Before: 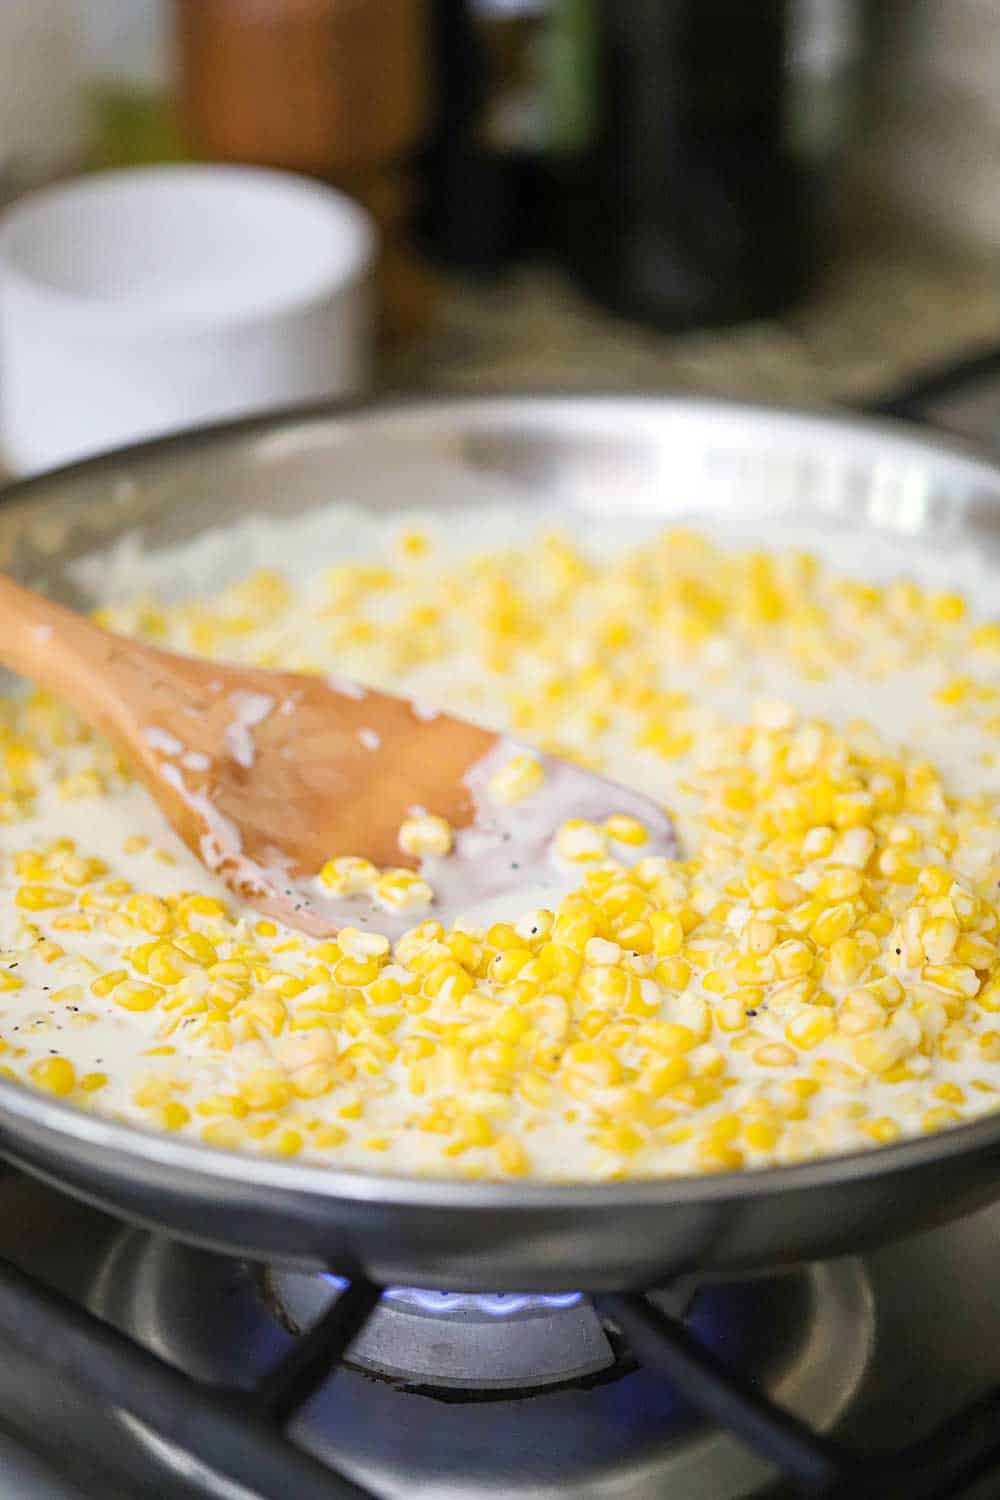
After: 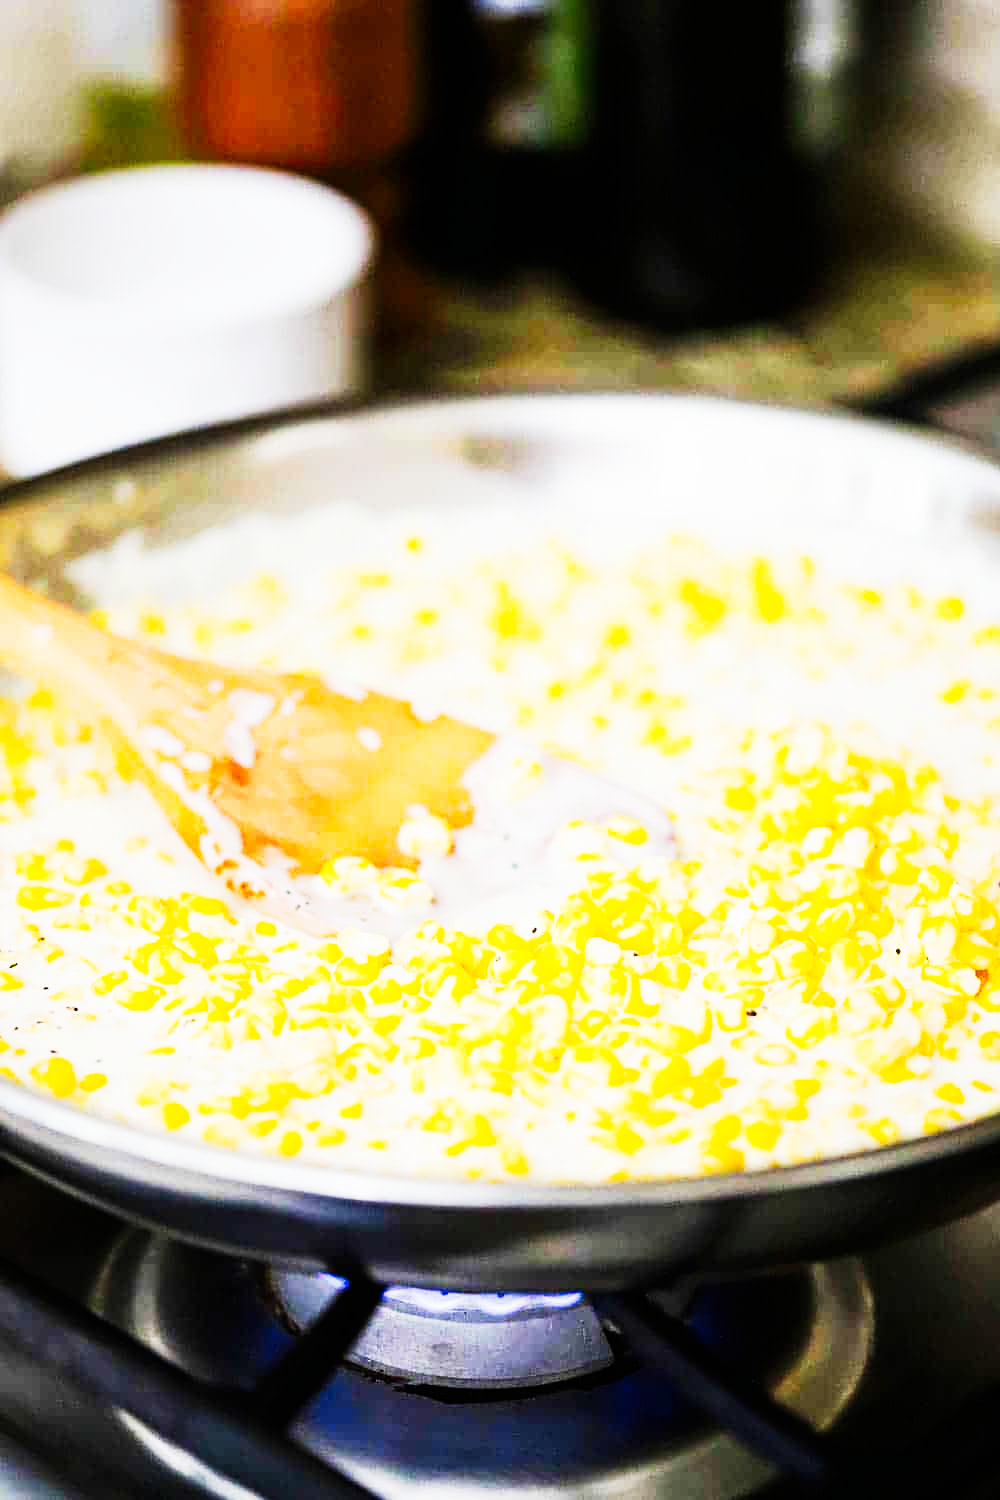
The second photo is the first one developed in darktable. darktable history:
base curve: curves: ch0 [(0, 0) (0.007, 0.004) (0.027, 0.03) (0.046, 0.07) (0.207, 0.54) (0.442, 0.872) (0.673, 0.972) (1, 1)], preserve colors none
tone curve: curves: ch0 [(0, 0) (0.137, 0.063) (0.255, 0.176) (0.502, 0.502) (0.749, 0.839) (1, 1)], preserve colors none
exposure: exposure -0.568 EV, compensate highlight preservation false
